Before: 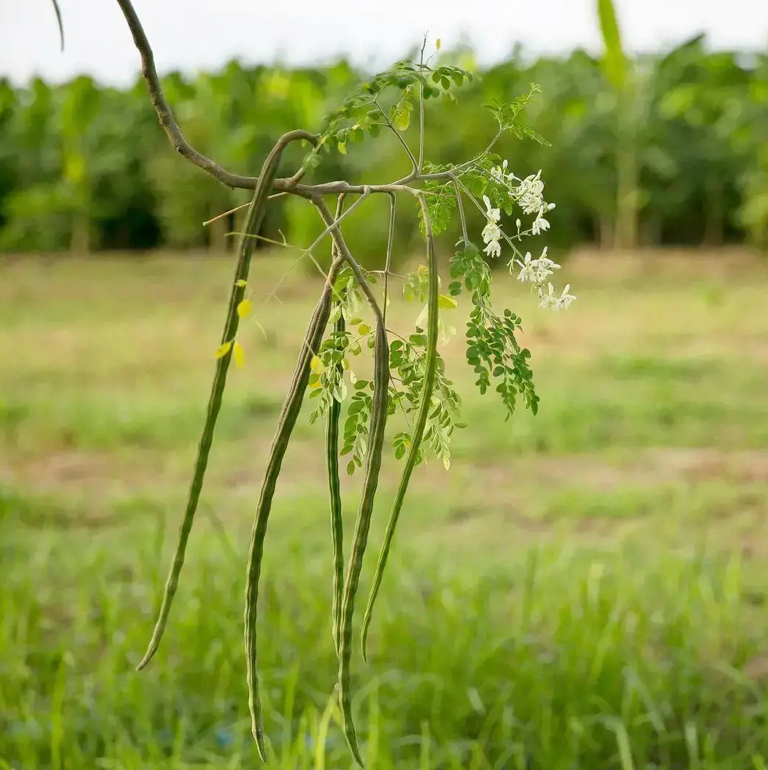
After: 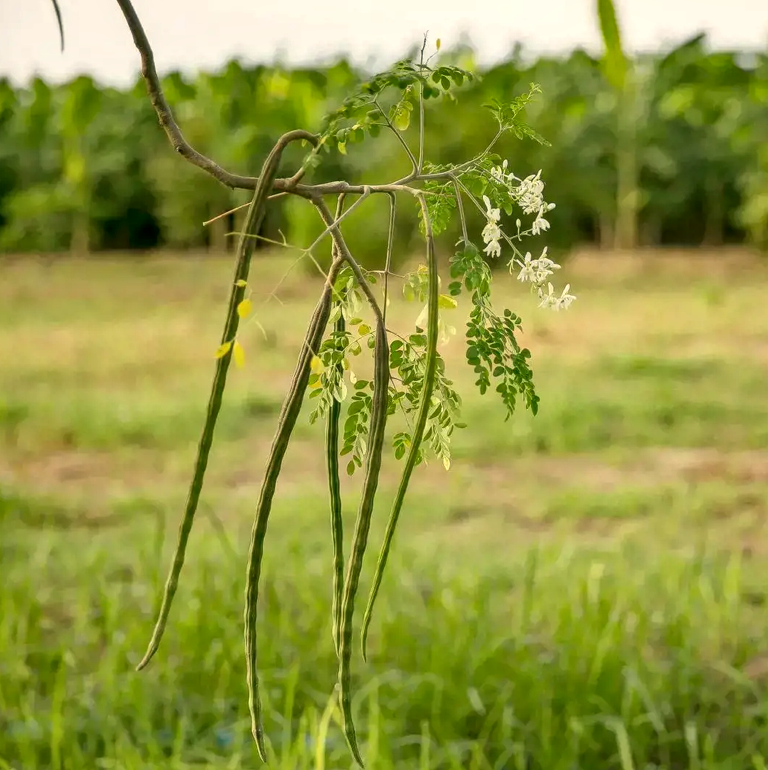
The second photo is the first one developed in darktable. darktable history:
white balance: red 1.045, blue 0.932
local contrast: on, module defaults
shadows and highlights: shadows 49, highlights -41, soften with gaussian
